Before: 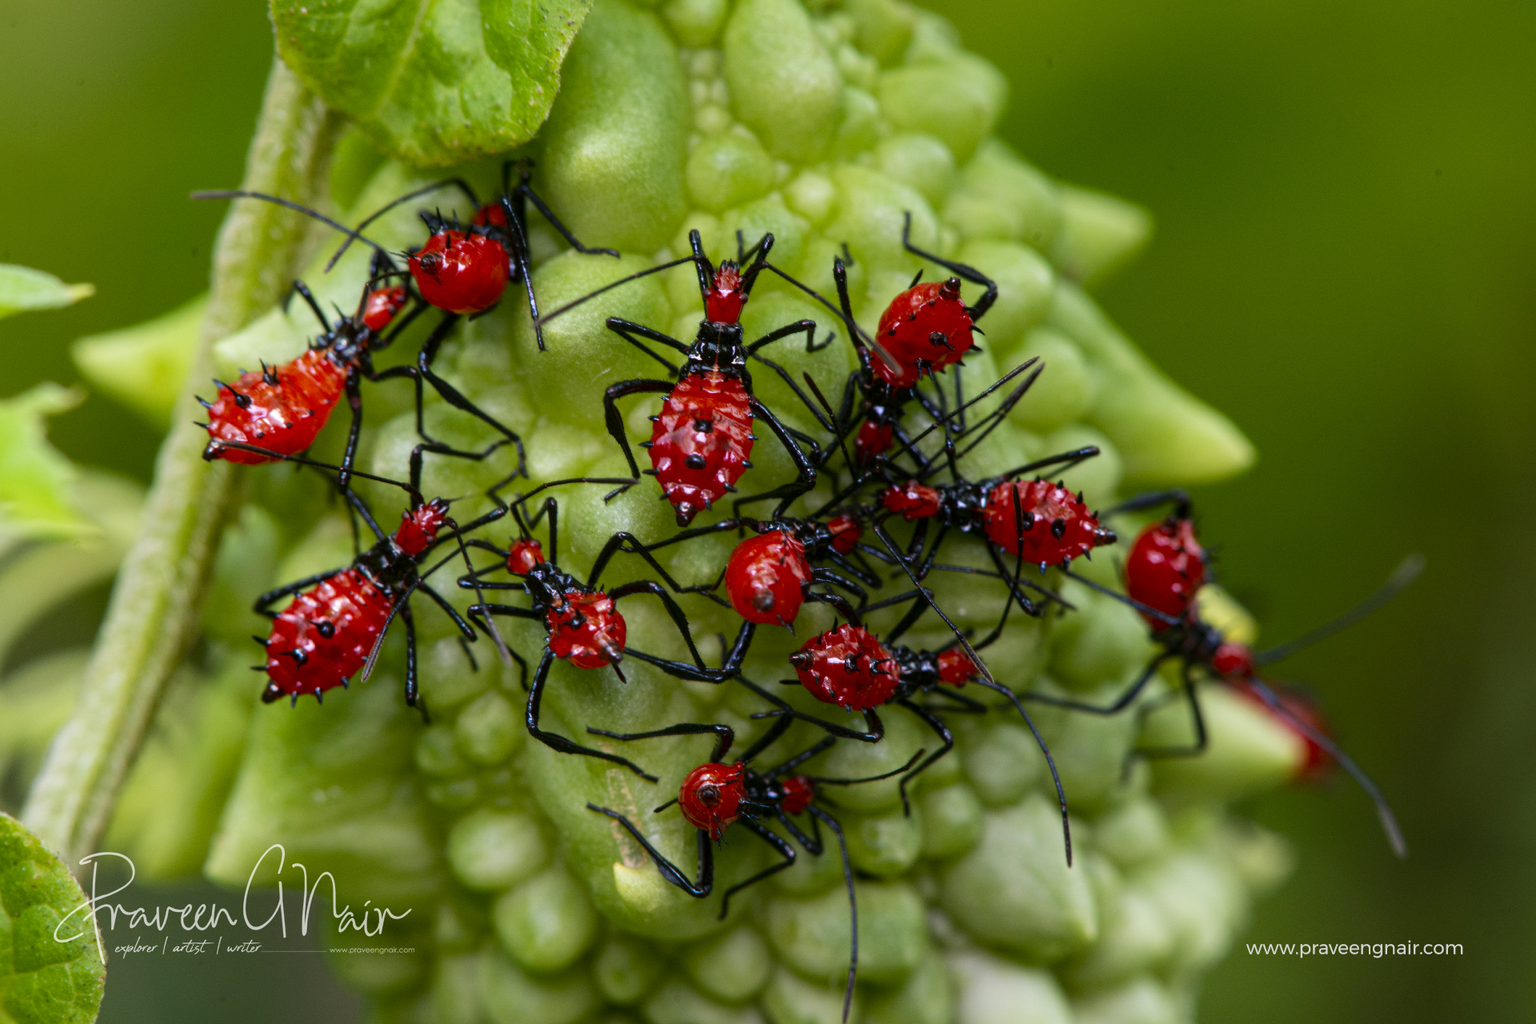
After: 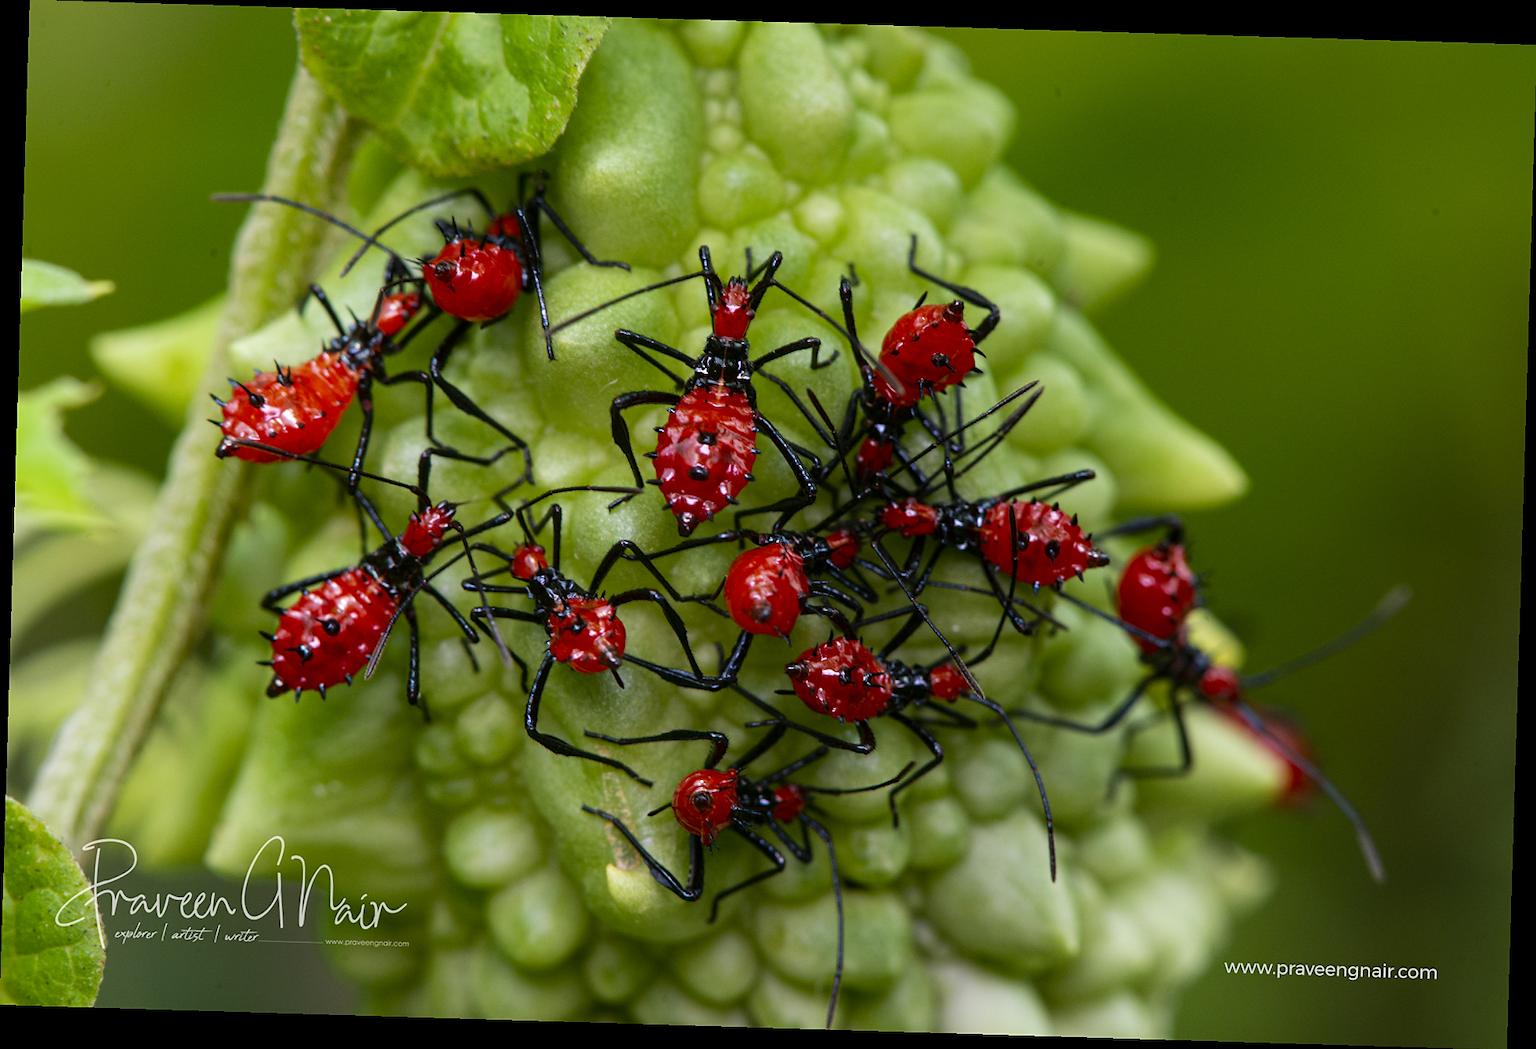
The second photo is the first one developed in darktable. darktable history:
rotate and perspective: rotation 1.72°, automatic cropping off
sharpen: radius 1.458, amount 0.398, threshold 1.271
